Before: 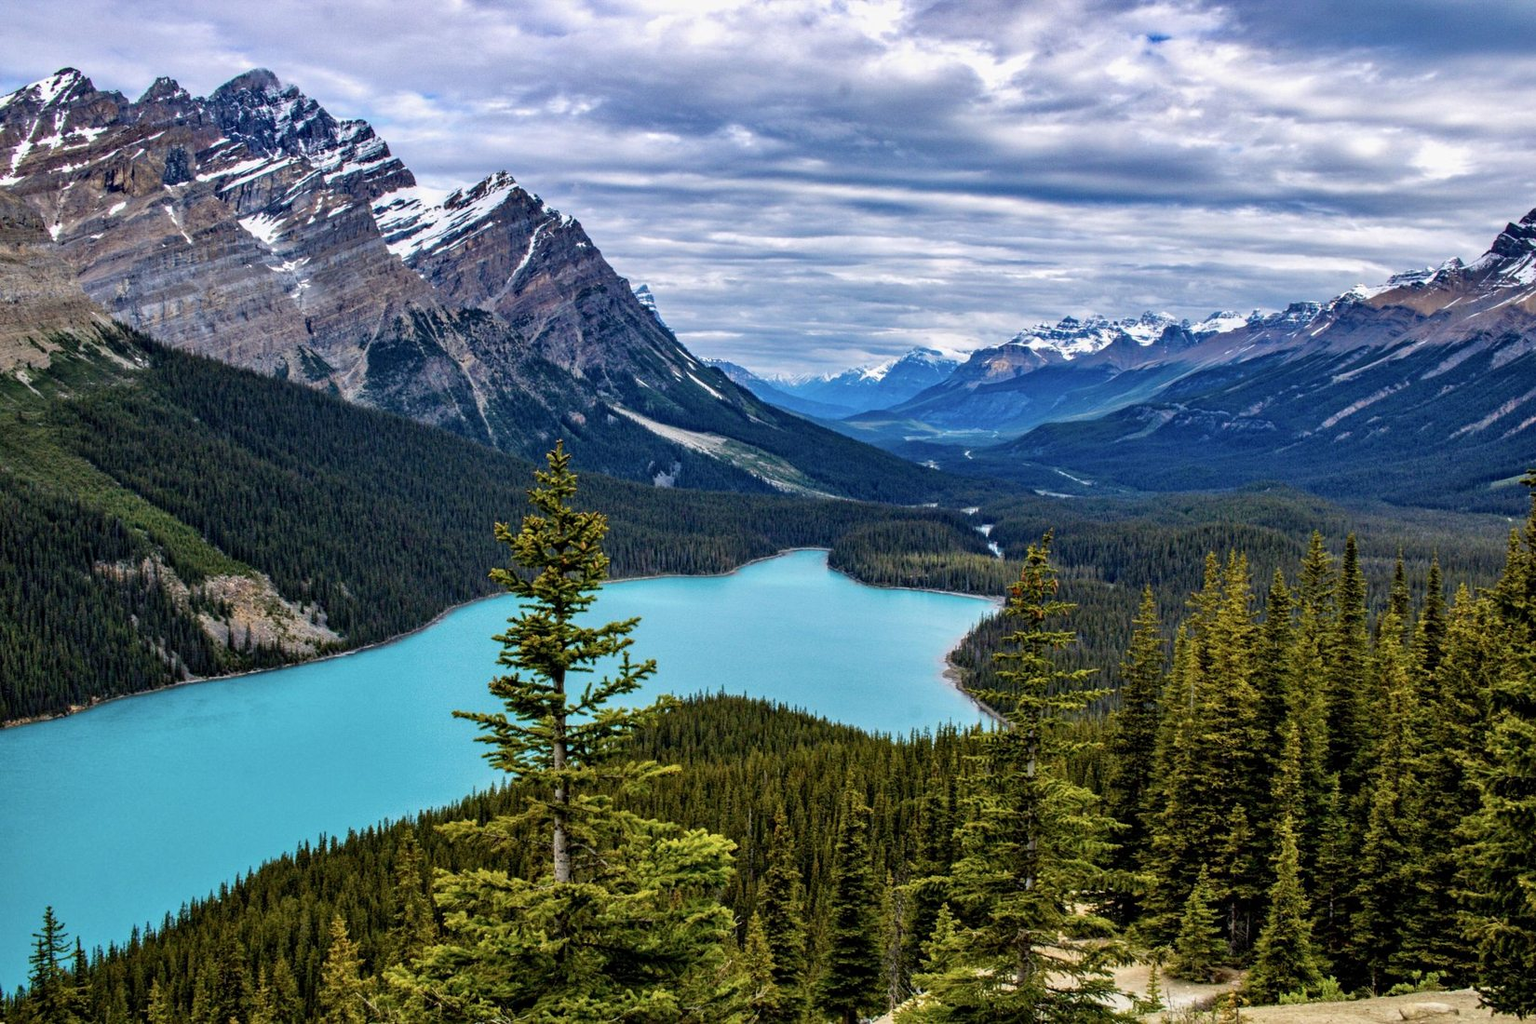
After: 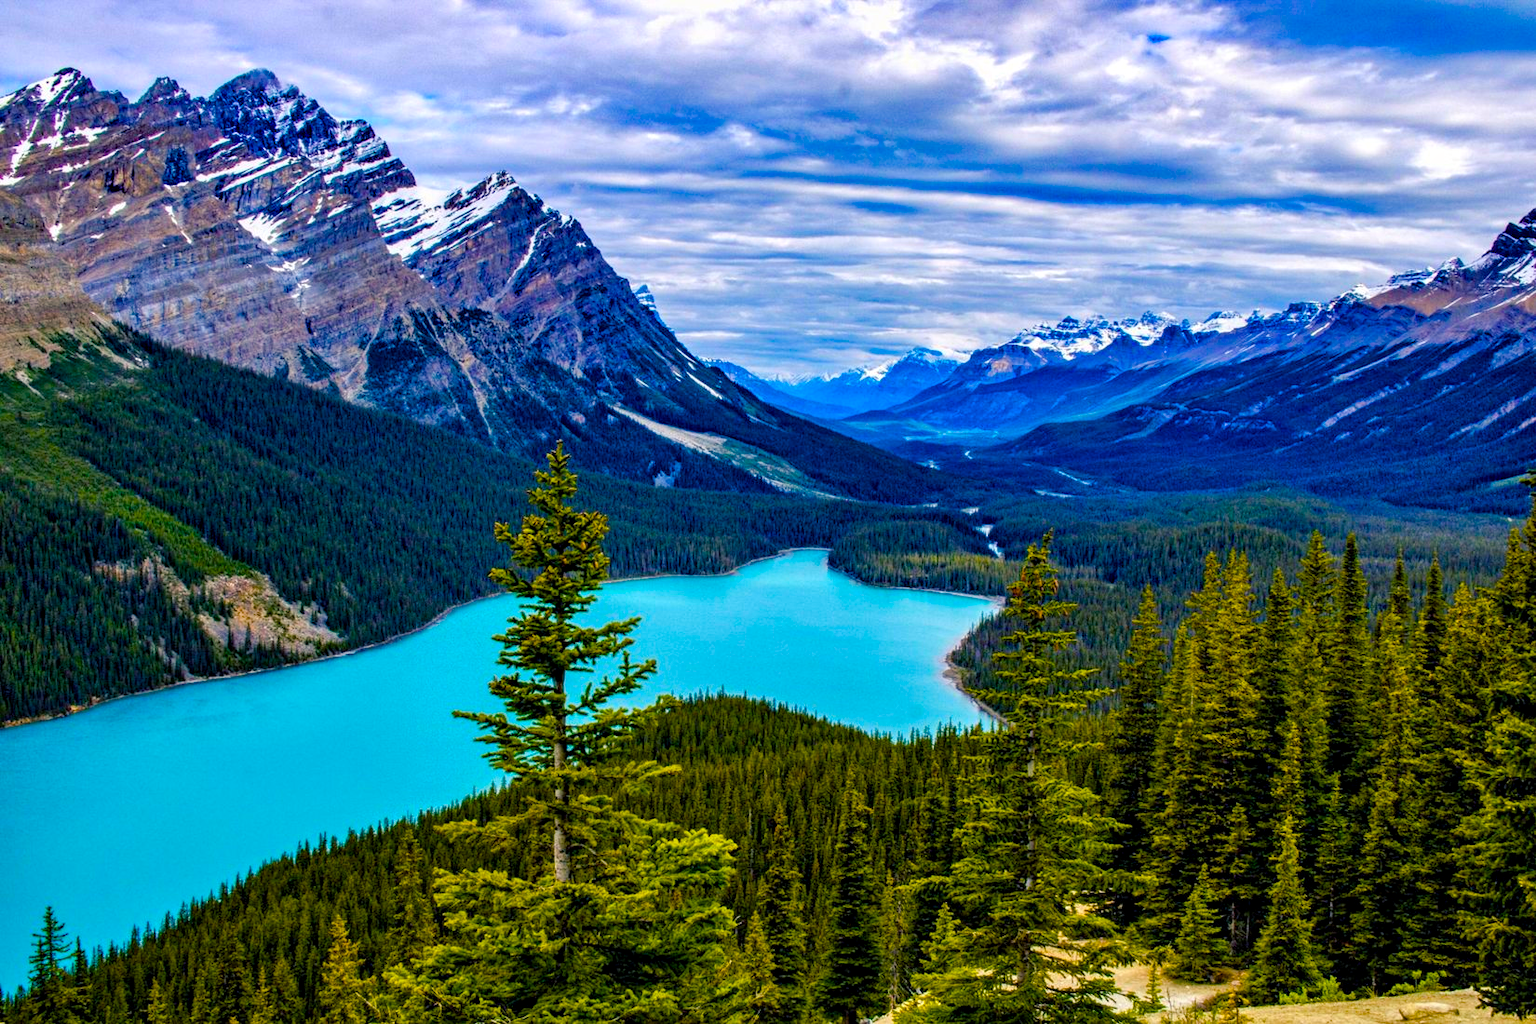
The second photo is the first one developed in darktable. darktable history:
local contrast: highlights 103%, shadows 98%, detail 120%, midtone range 0.2
color balance rgb: shadows lift › chroma 7.125%, shadows lift › hue 246.51°, power › chroma 0.3%, power › hue 22.13°, perceptual saturation grading › global saturation 39.866%, perceptual saturation grading › highlights -25.595%, perceptual saturation grading › mid-tones 34.843%, perceptual saturation grading › shadows 34.634%, global vibrance 50.466%
